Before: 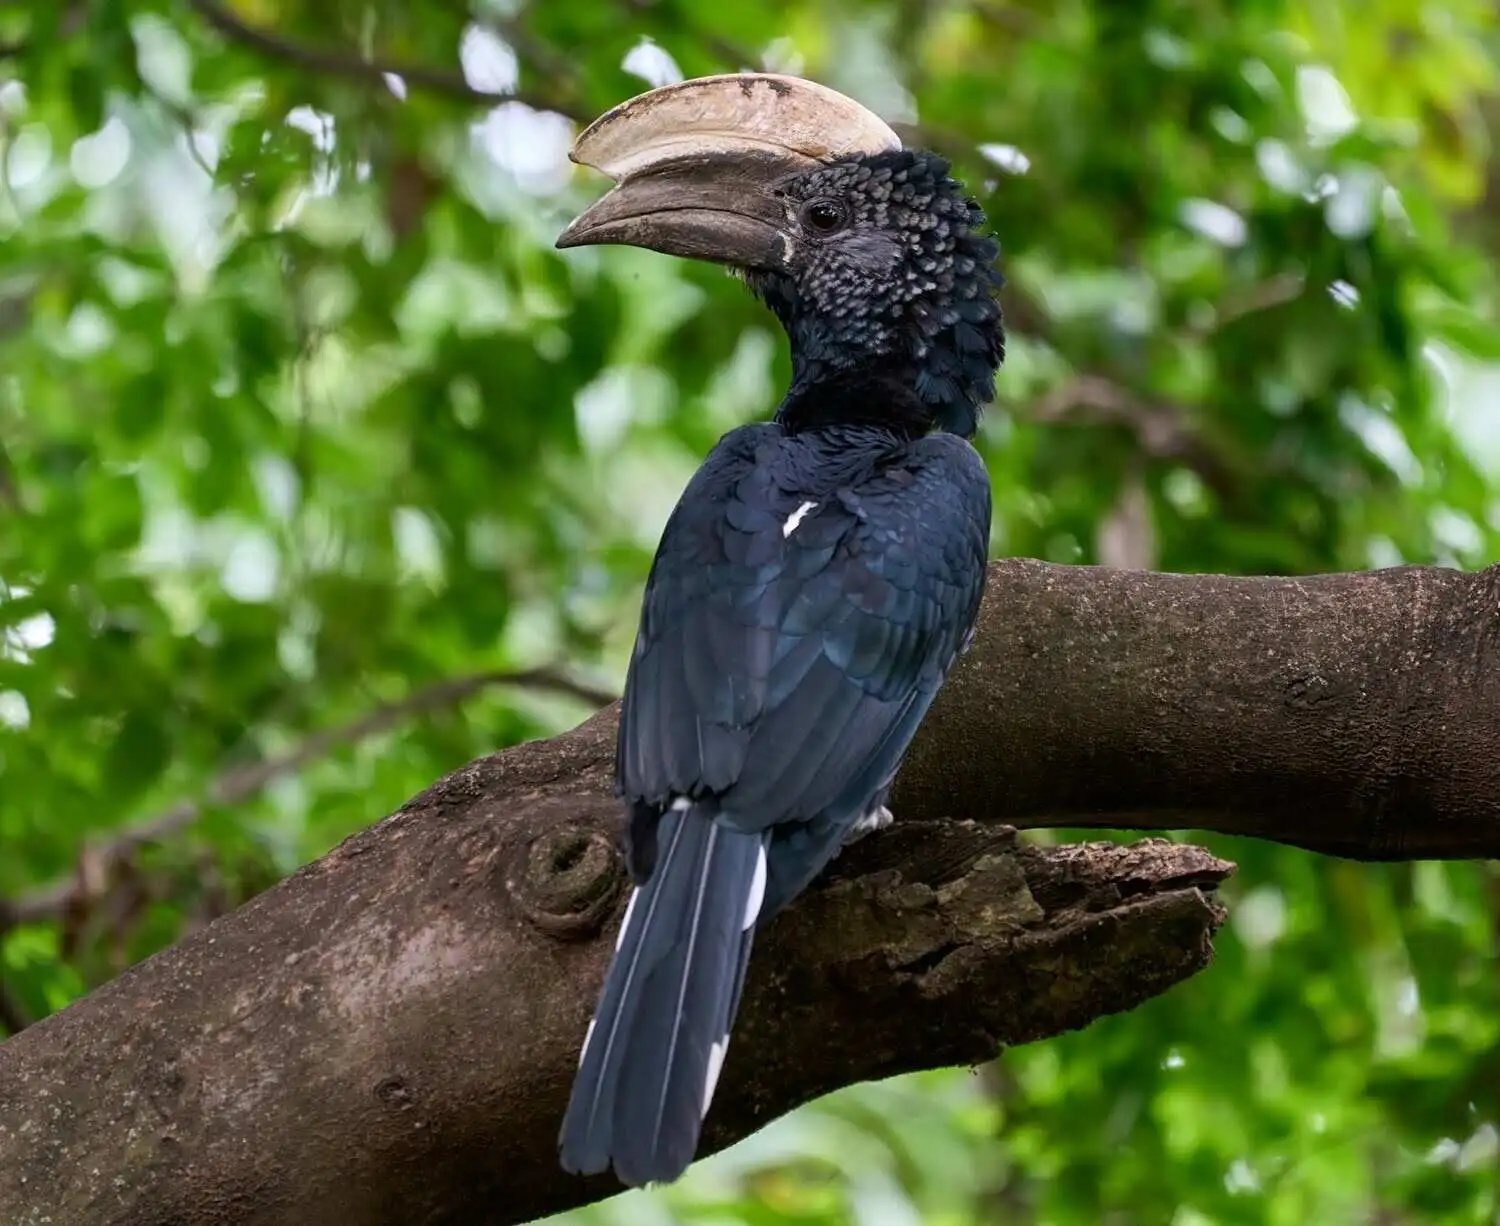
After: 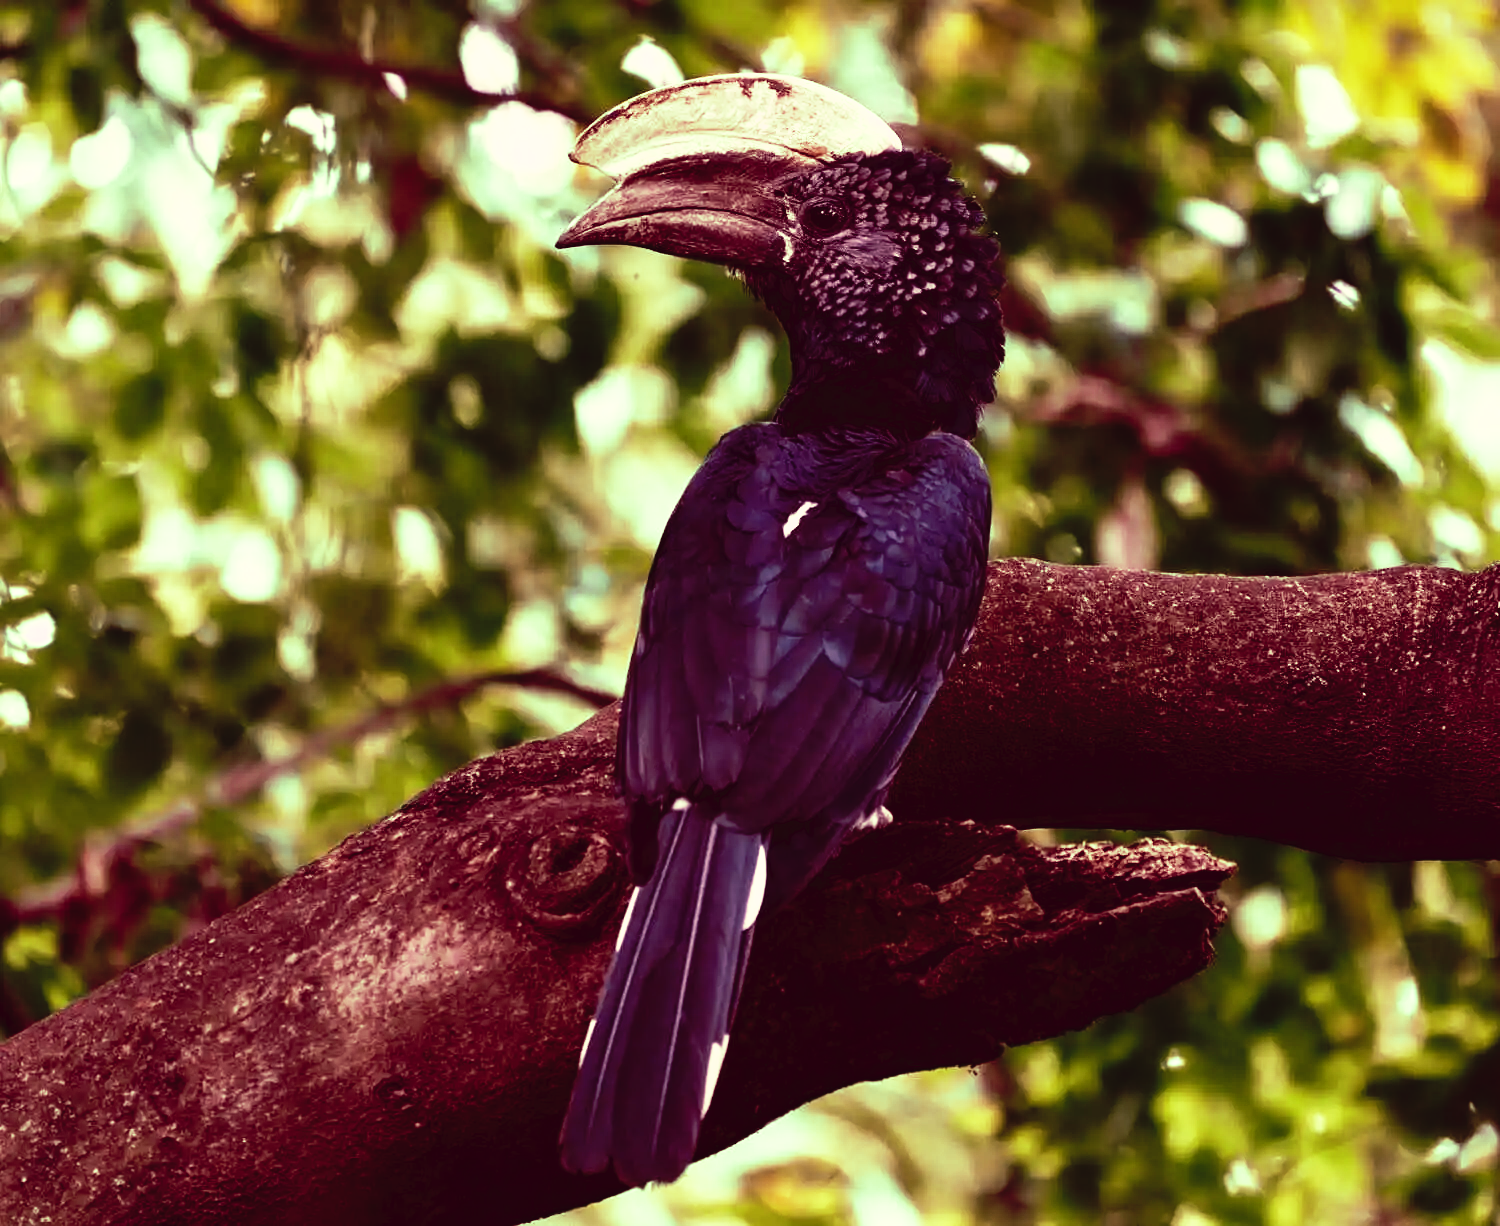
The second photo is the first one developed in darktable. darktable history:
tone curve: curves: ch0 [(0, 0) (0.003, 0.03) (0.011, 0.022) (0.025, 0.018) (0.044, 0.031) (0.069, 0.035) (0.1, 0.04) (0.136, 0.046) (0.177, 0.063) (0.224, 0.087) (0.277, 0.15) (0.335, 0.252) (0.399, 0.354) (0.468, 0.475) (0.543, 0.602) (0.623, 0.73) (0.709, 0.856) (0.801, 0.945) (0.898, 0.987) (1, 1)], preserve colors none
color look up table: target L [95.28, 96.37, 96.18, 75.25, 96.75, 77.4, 74.57, 66.63, 67.36, 66.7, 50.45, 37.16, 31.35, 34.67, 15.08, 200.4, 78.21, 70.53, 63.67, 66.56, 58.25, 50.23, 51.96, 48.19, 47.46, 36.74, 37.24, 22.07, 9.135, 90.49, 91.83, 70.17, 69.1, 52.03, 55.6, 54.38, 51.51, 49.92, 34.54, 32.25, 25.9, 27.1, 8.501, 11.83, 77.33, 96.5, 70.4, 67.32, 51.36], target a [-54.17, -45.92, -39.74, -61.9, -35.33, -20.38, -20.19, -45.5, 3.353, 1.294, 14.7, -4.049, -14.53, 12.94, 27.67, 0, 11.68, 5.525, 24.27, 16.49, 31.4, 51.23, 18.24, 43.18, 48.3, 29.57, 35.91, 31.91, 44.93, 32.41, 28.04, 23.22, 10.68, 57.56, 12.52, 38.46, 57.54, 51.63, 13.85, 29.6, 27.93, 29.93, 46.73, 45.03, -45.74, -39.48, -23.82, 1.98, -14.49], target b [83.88, 52.69, 24.67, 54.95, 33.13, 57.98, 24.82, 36.48, 46.49, 26.81, 33.93, -0.12, 17.23, 16.44, 5.317, 0, 10.09, 48.96, 17.1, 26.35, 7.815, 37.93, 6.172, 34.86, 19.13, 25.68, 12.43, 17.04, 2.248, 14.09, 16.32, -14.43, -14.04, -19.21, -31.67, -20.38, -32.28, -4.246, -15.44, -52.31, -9.344, -25.97, -35.11, -32.3, -7.91, 24.74, -17.89, -0.058, -15.96], num patches 49
